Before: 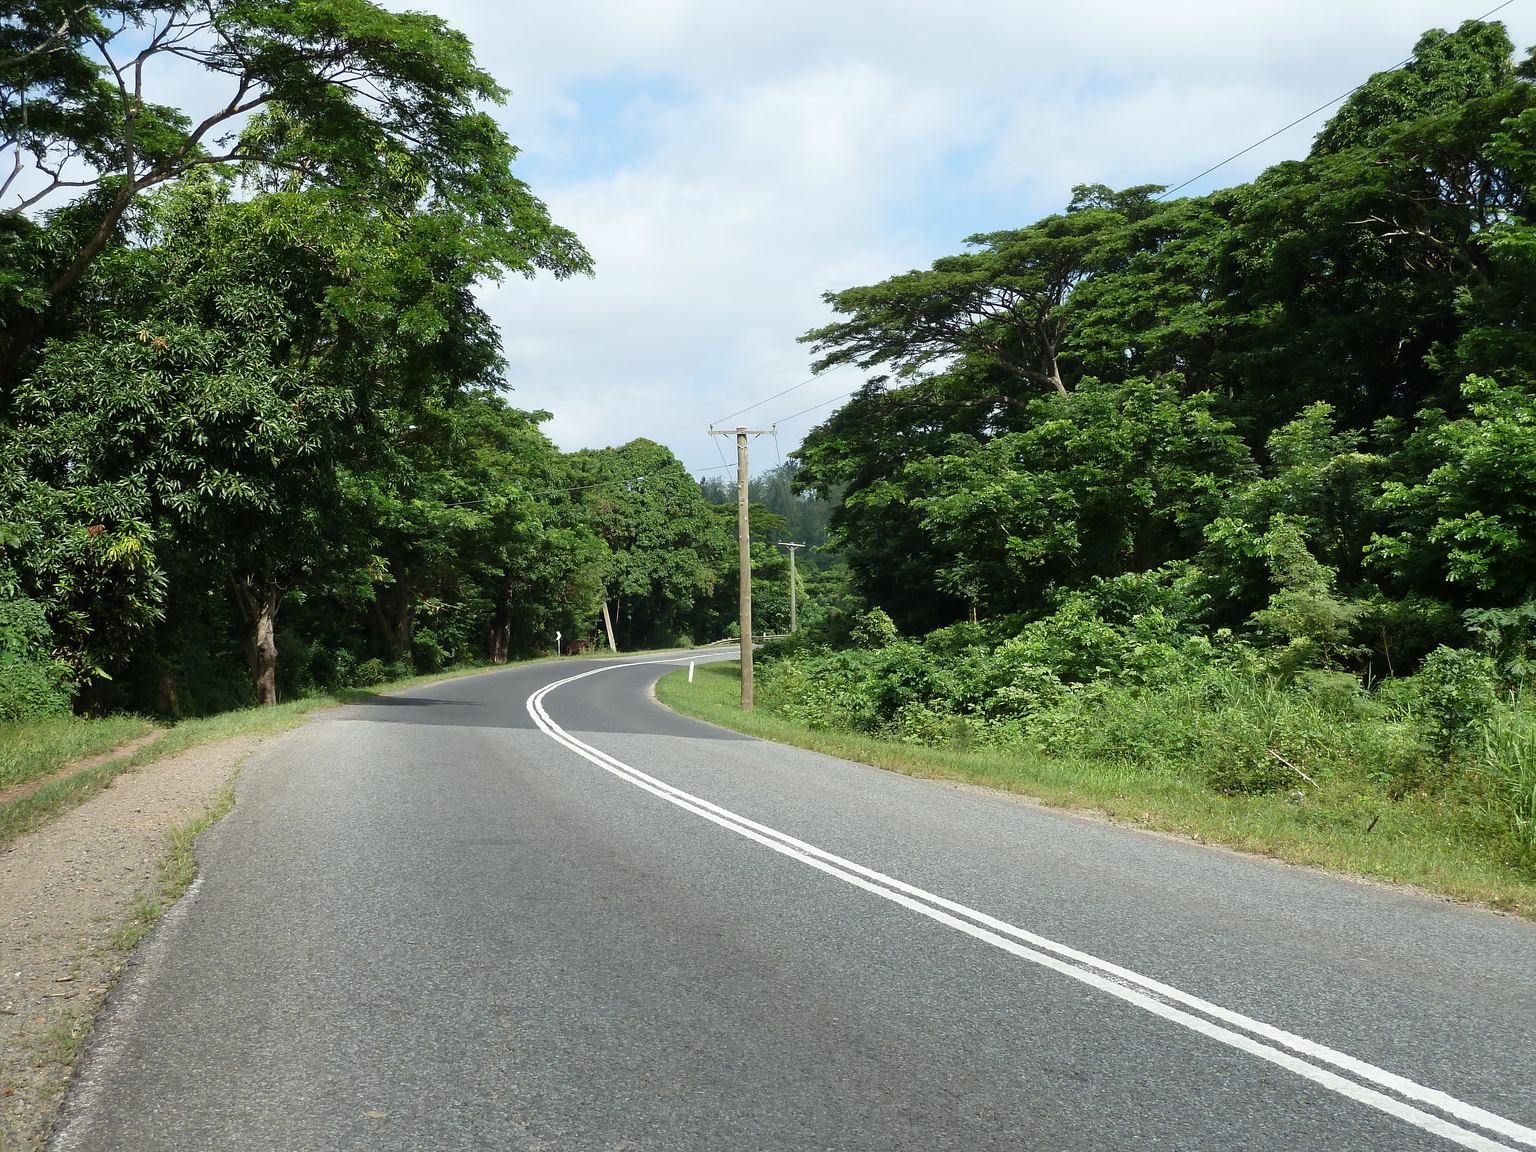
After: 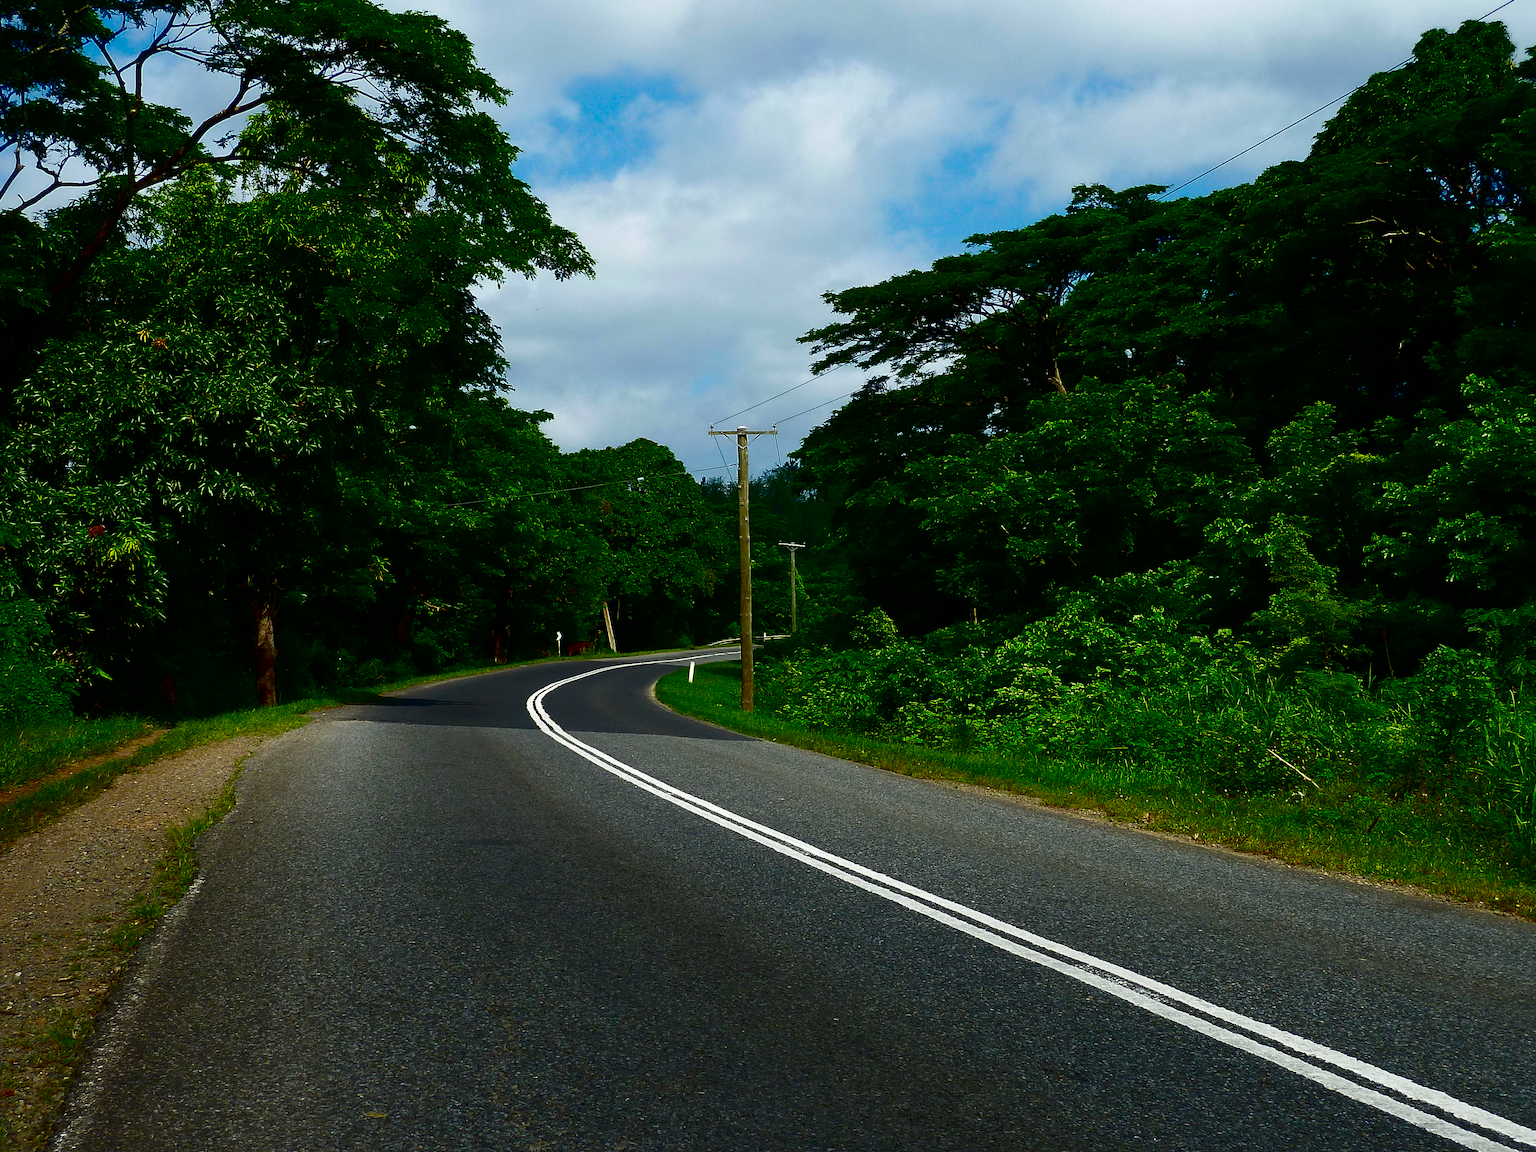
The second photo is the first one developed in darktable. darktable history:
contrast brightness saturation: brightness -0.985, saturation 0.992
